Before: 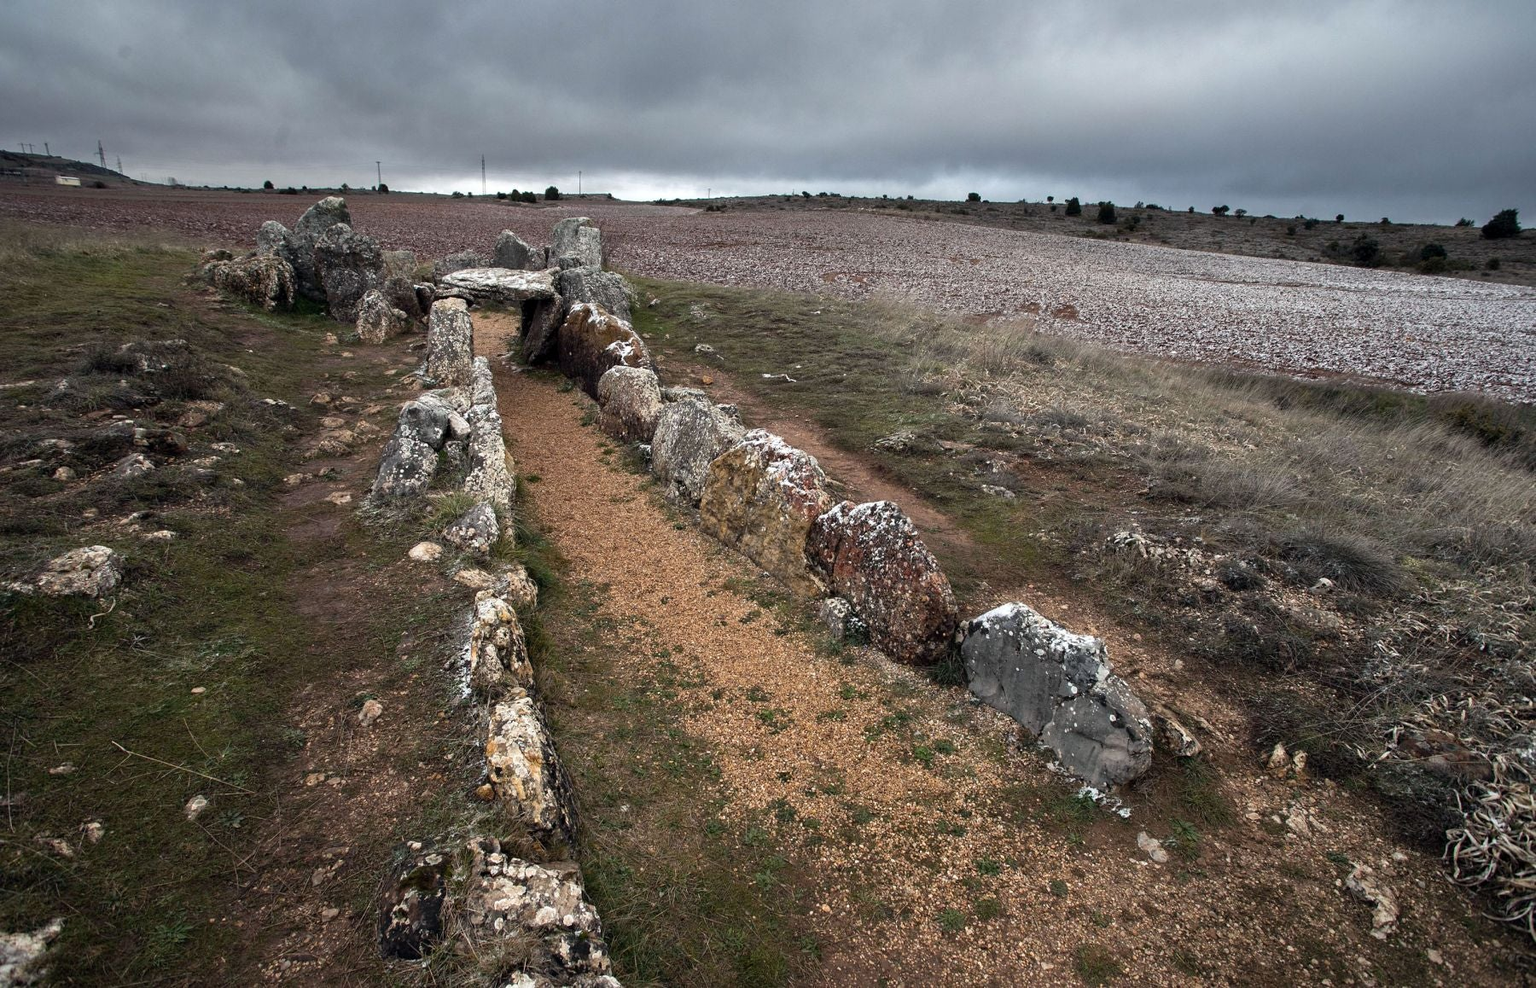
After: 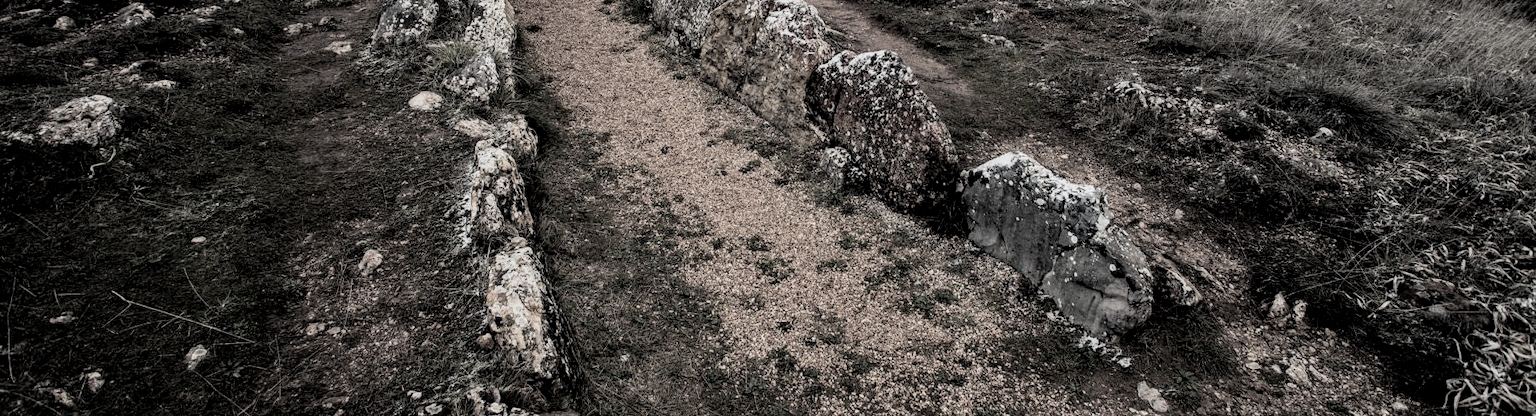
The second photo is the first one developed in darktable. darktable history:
filmic rgb: black relative exposure -5.11 EV, white relative exposure 3.98 EV, threshold 2.99 EV, hardness 2.88, contrast 1.297, highlights saturation mix -30.43%, color science v4 (2020), enable highlight reconstruction true
local contrast: on, module defaults
crop: top 45.62%, bottom 12.231%
